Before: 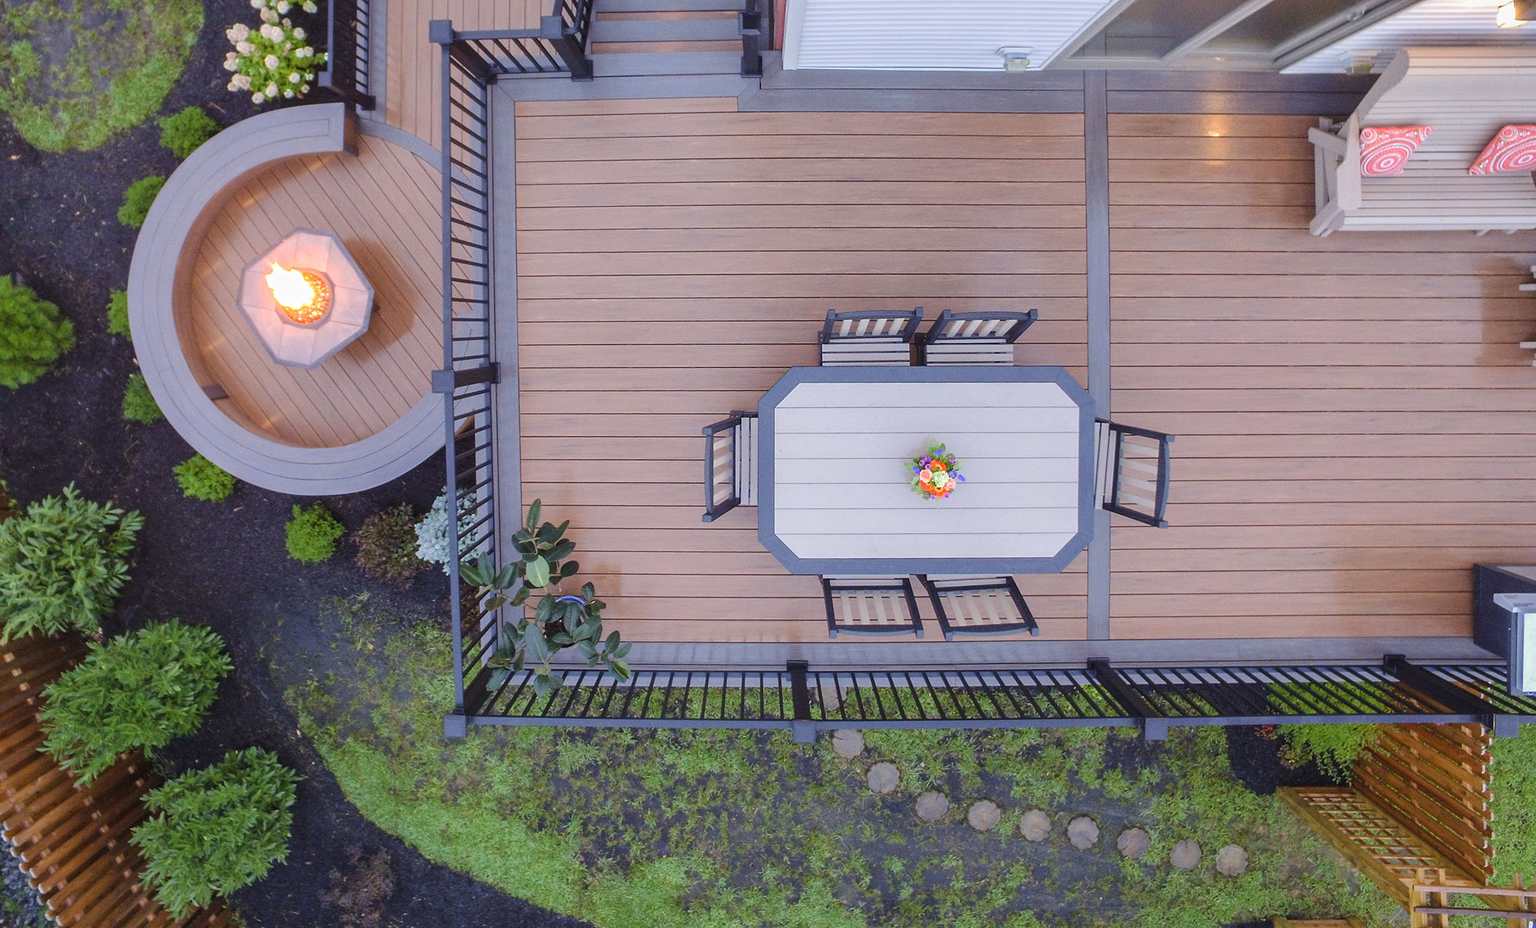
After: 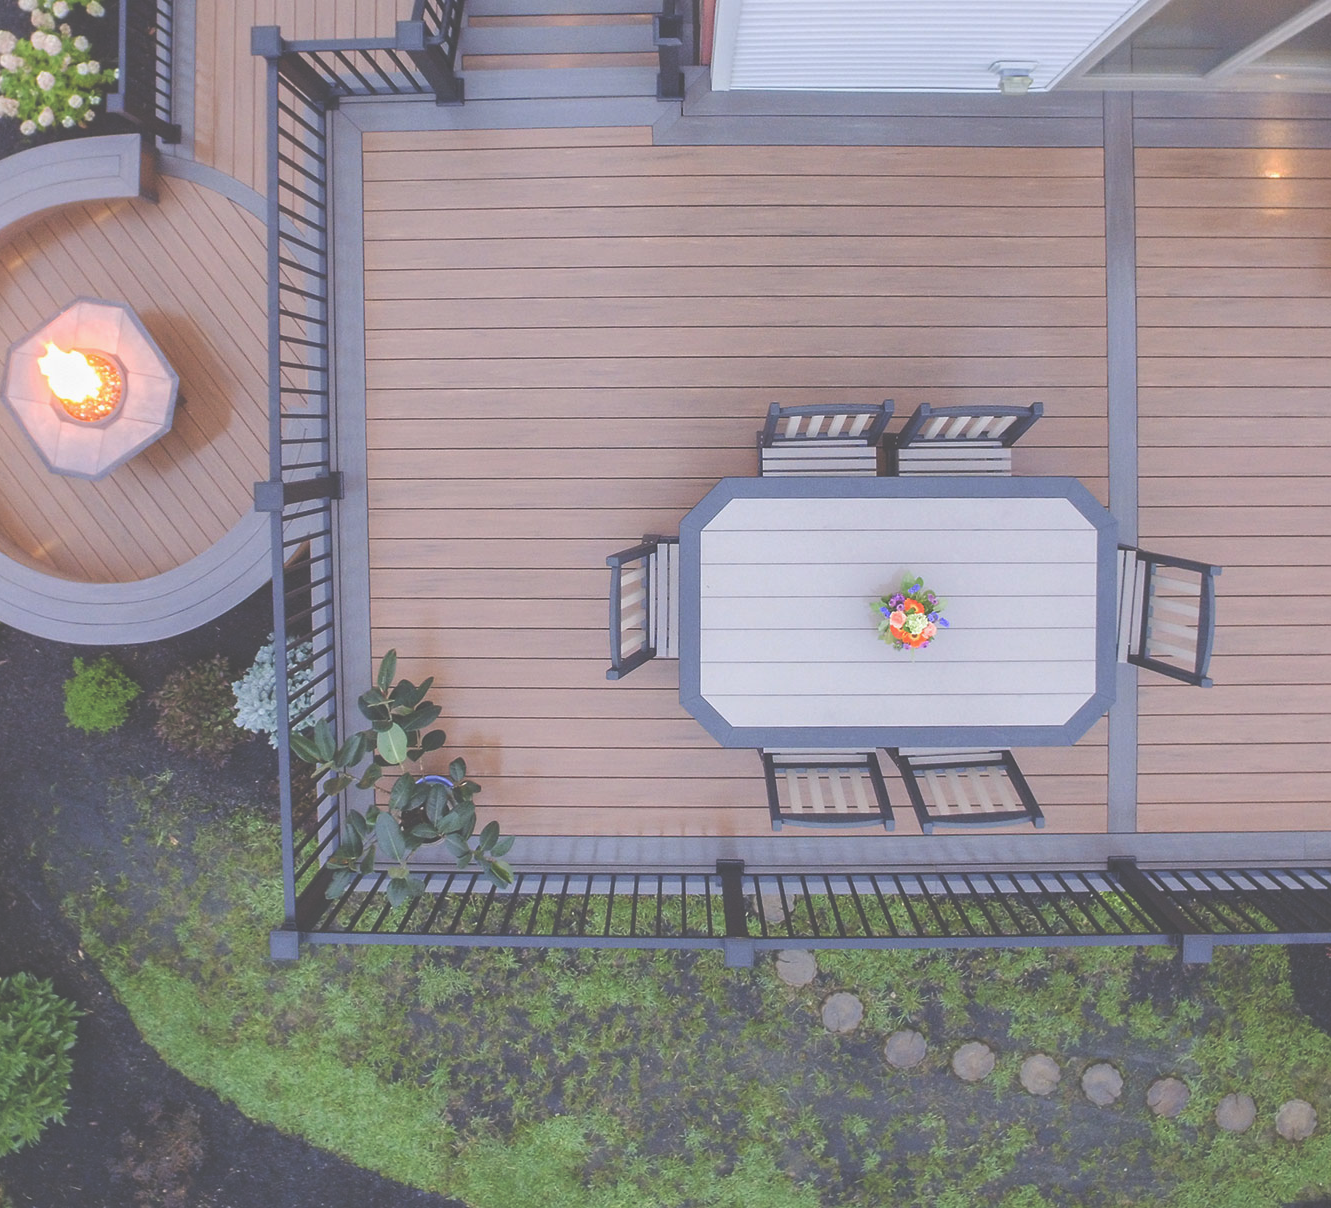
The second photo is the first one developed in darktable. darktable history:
crop and rotate: left 15.403%, right 18.033%
exposure: black level correction -0.064, exposure -0.05 EV, compensate exposure bias true, compensate highlight preservation false
